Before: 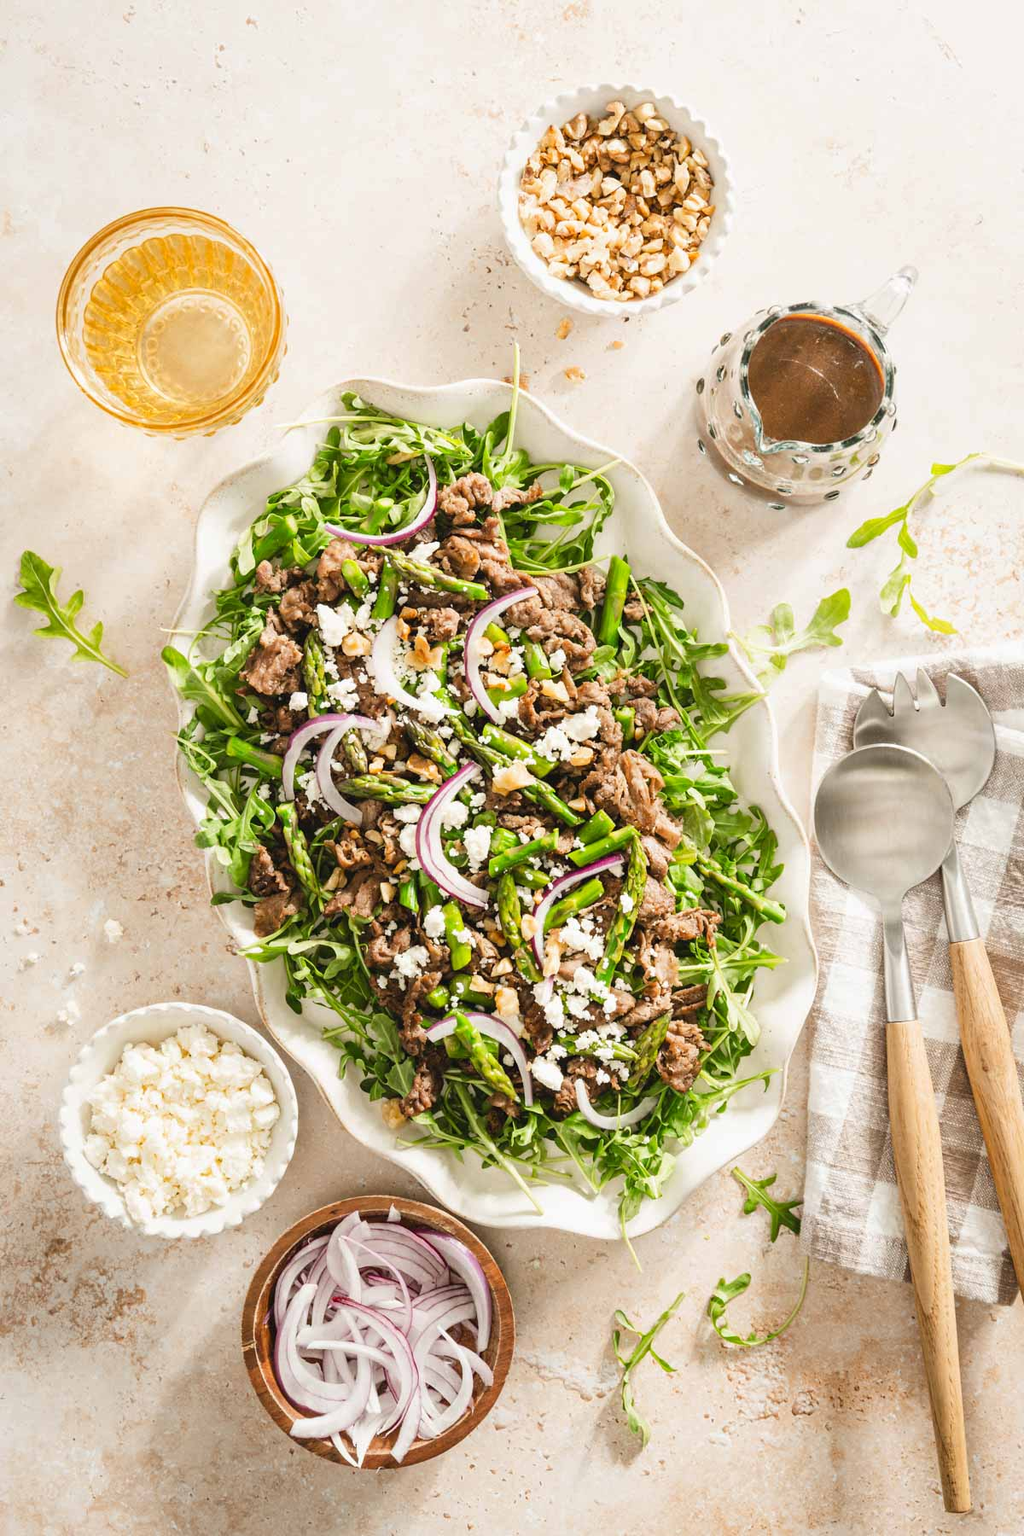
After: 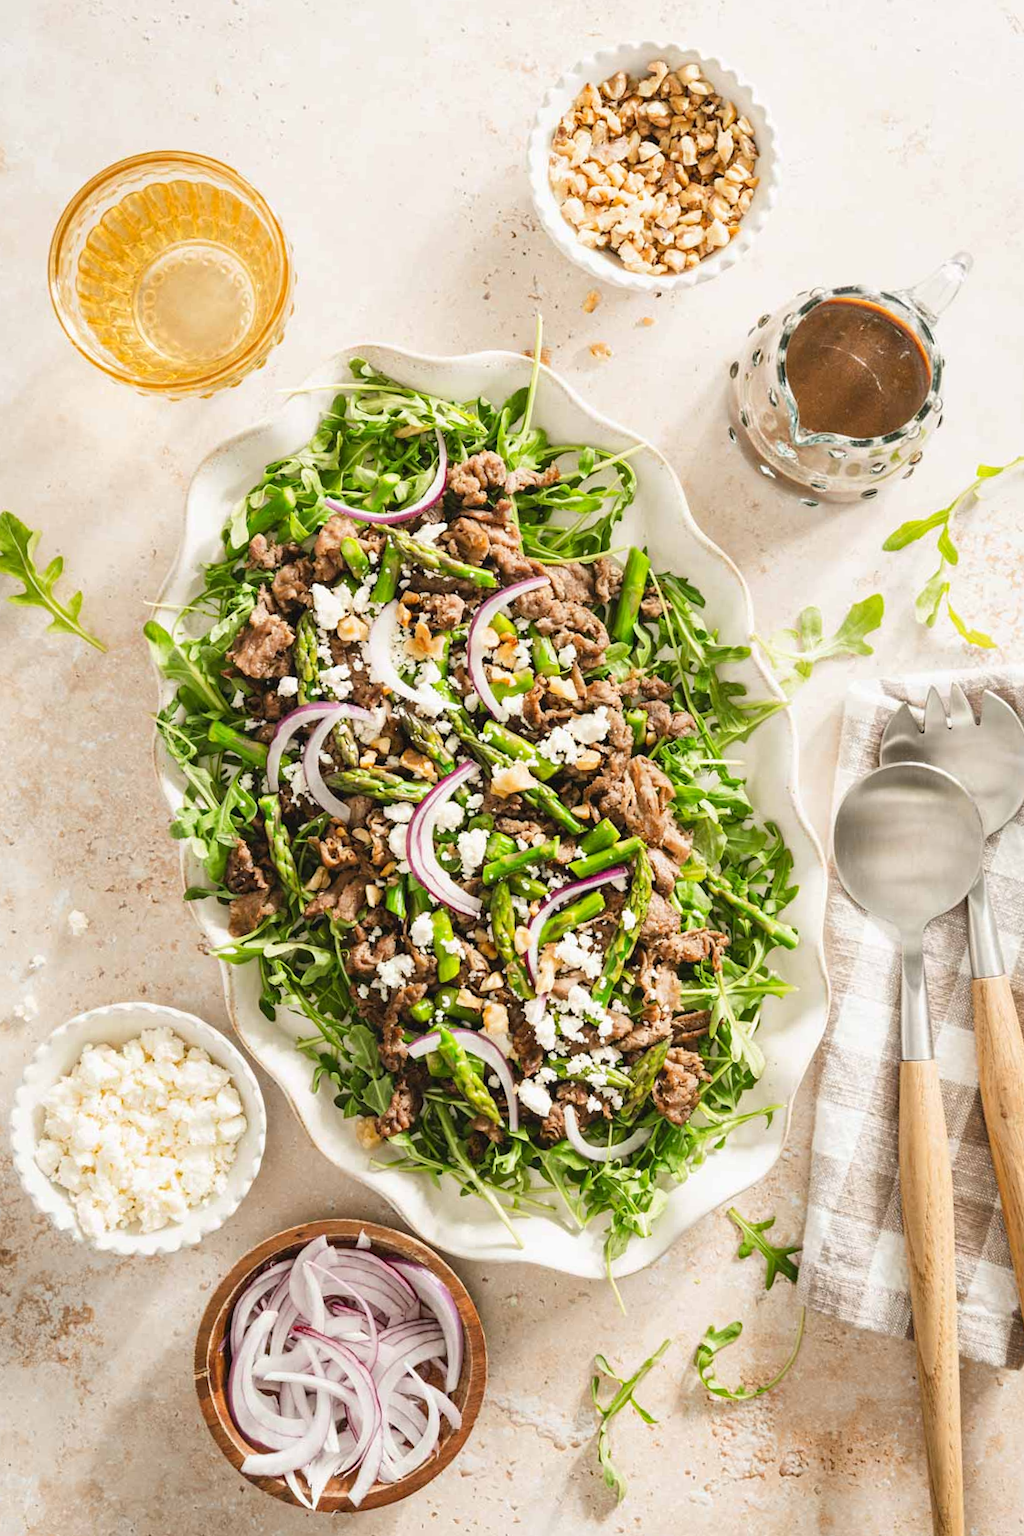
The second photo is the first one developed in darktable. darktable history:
crop and rotate: angle -2.76°
